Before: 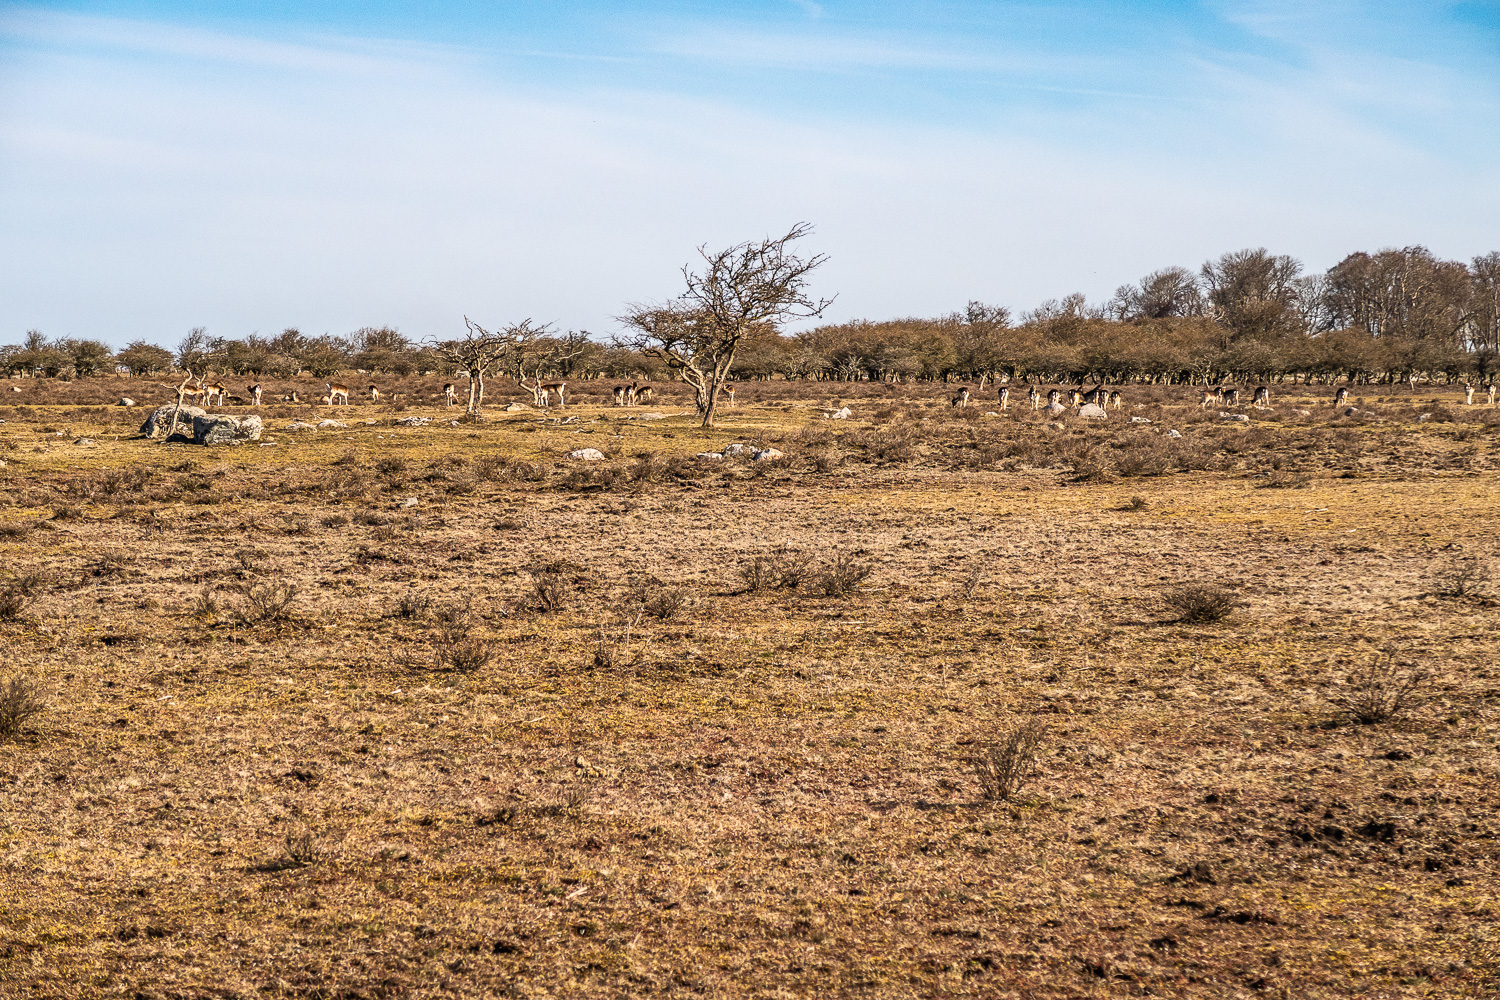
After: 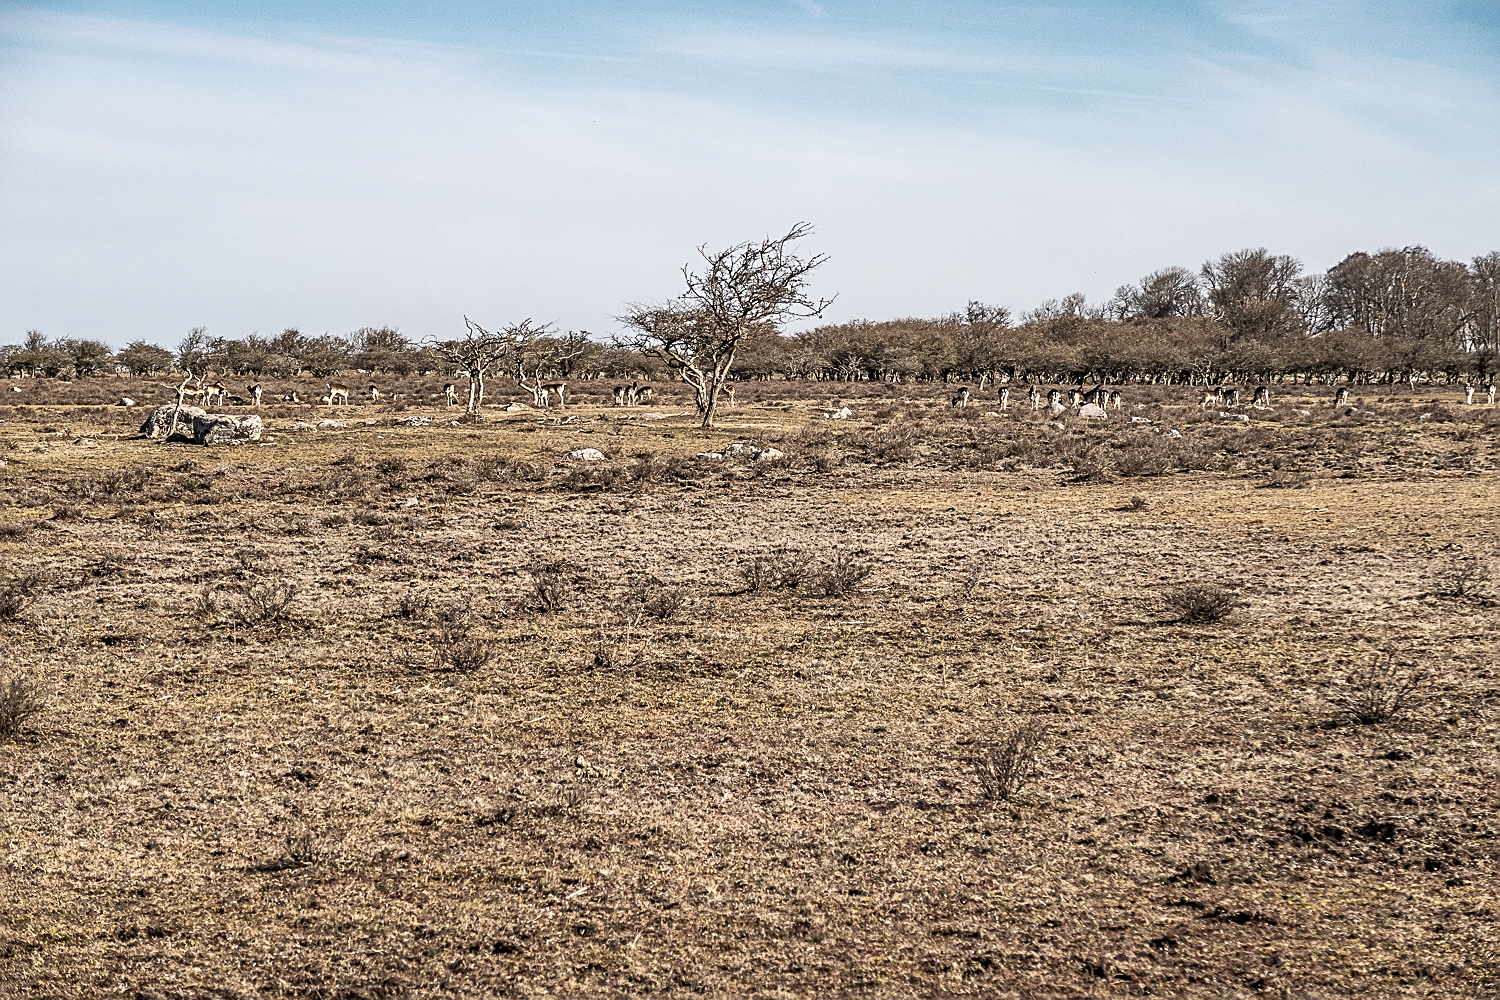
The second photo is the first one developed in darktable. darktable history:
sharpen: on, module defaults
color correction: highlights b* -0.017, saturation 0.608
